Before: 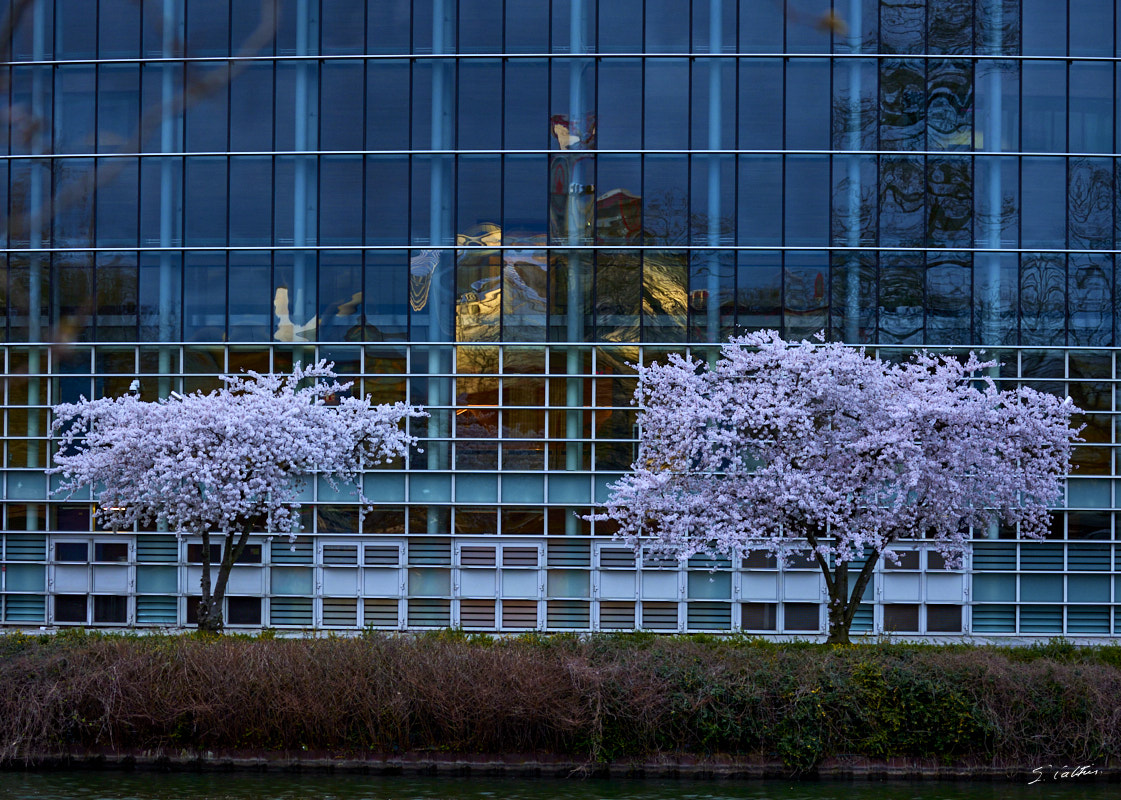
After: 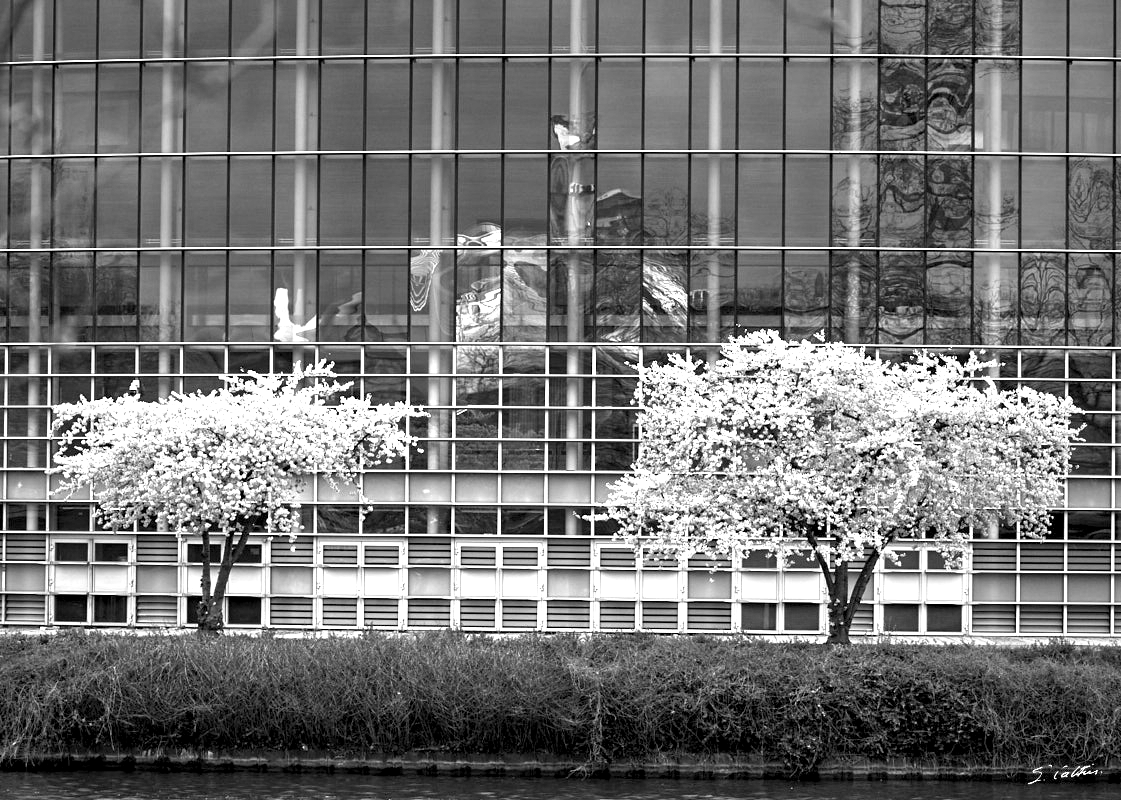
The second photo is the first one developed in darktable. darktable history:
exposure: black level correction 0.001, exposure 1.84 EV, compensate highlight preservation false
monochrome: size 1
